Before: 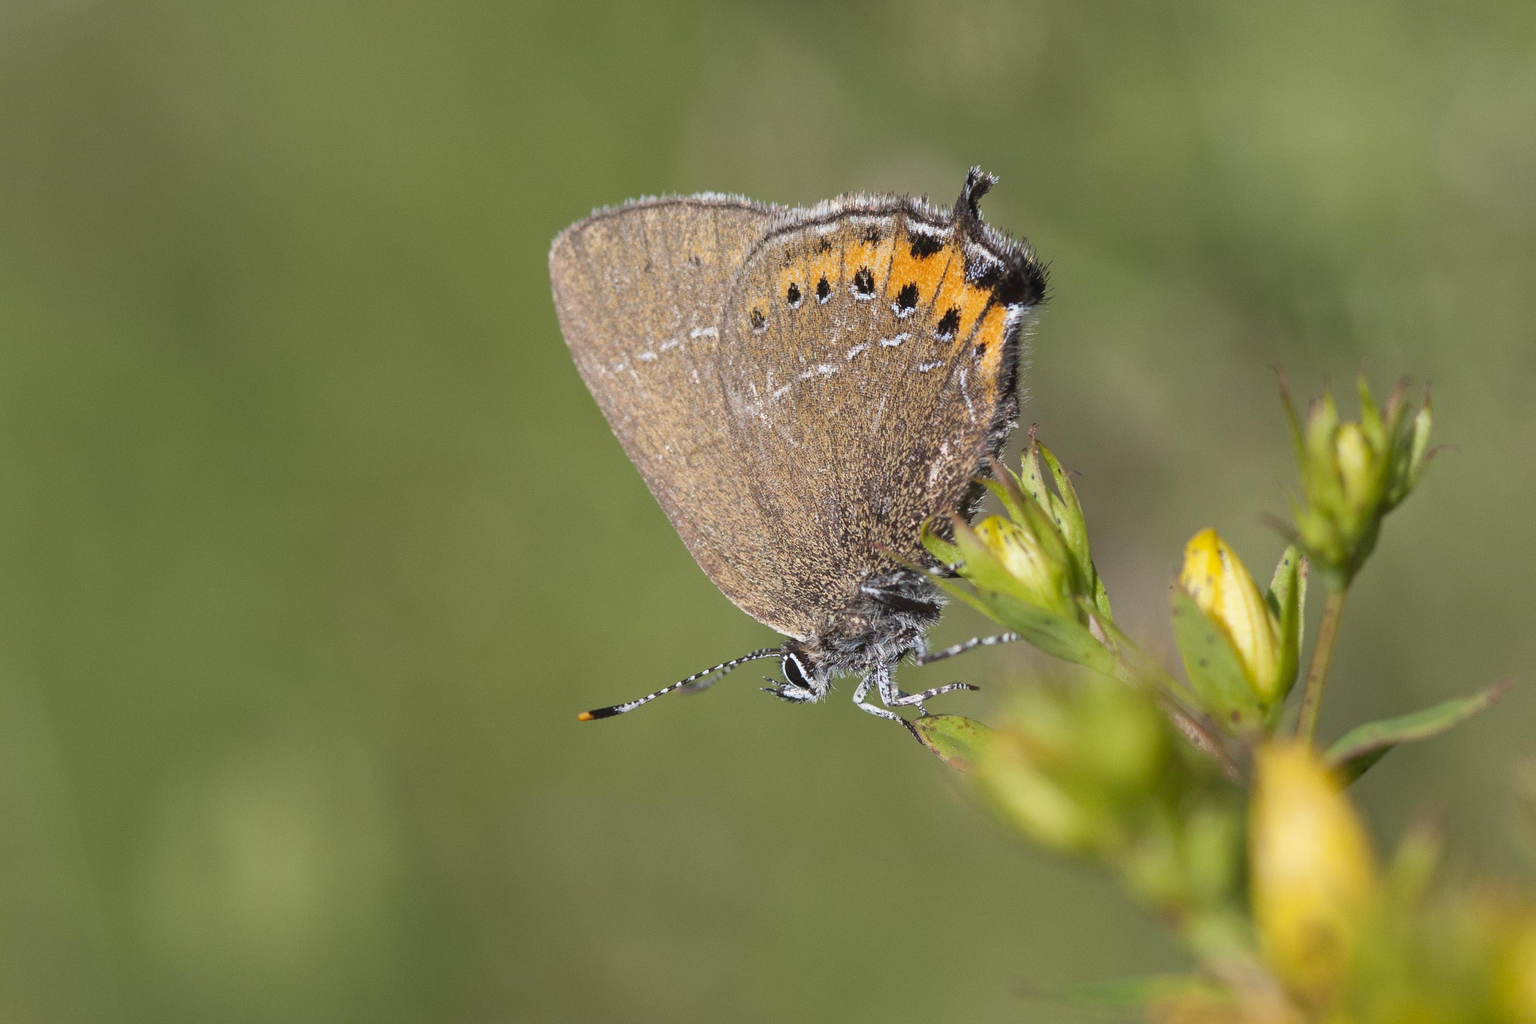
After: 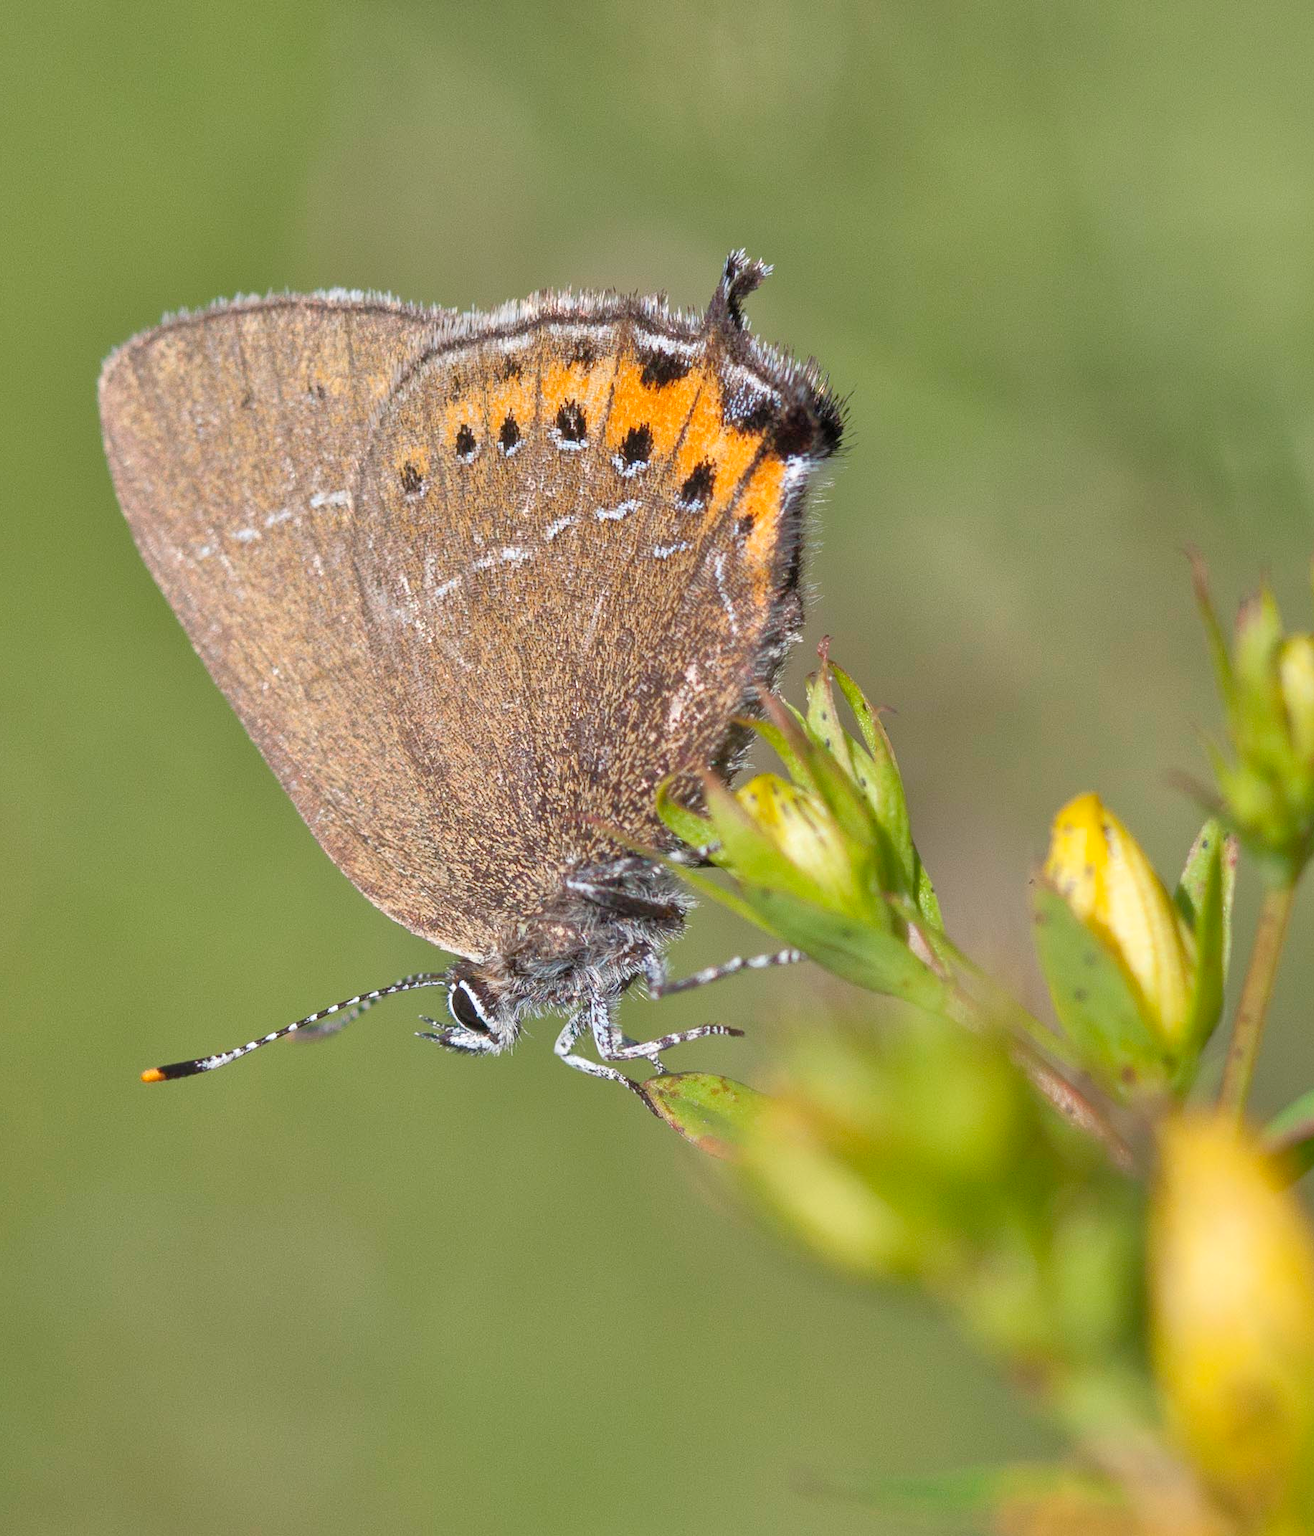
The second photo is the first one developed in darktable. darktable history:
tone equalizer: -7 EV 0.155 EV, -6 EV 0.572 EV, -5 EV 1.13 EV, -4 EV 1.3 EV, -3 EV 1.16 EV, -2 EV 0.6 EV, -1 EV 0.157 EV, smoothing 1
crop: left 31.497%, top 0.024%, right 11.449%
